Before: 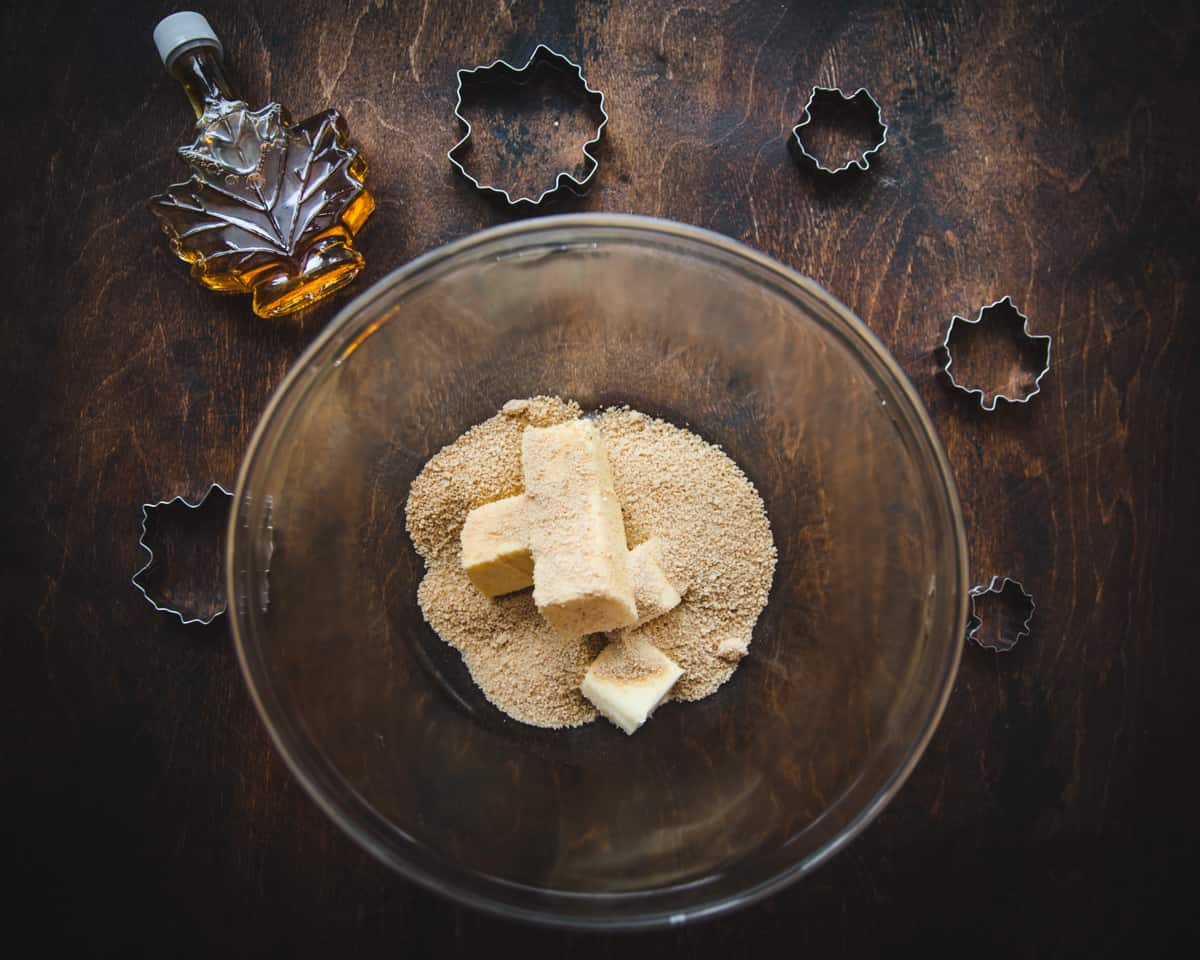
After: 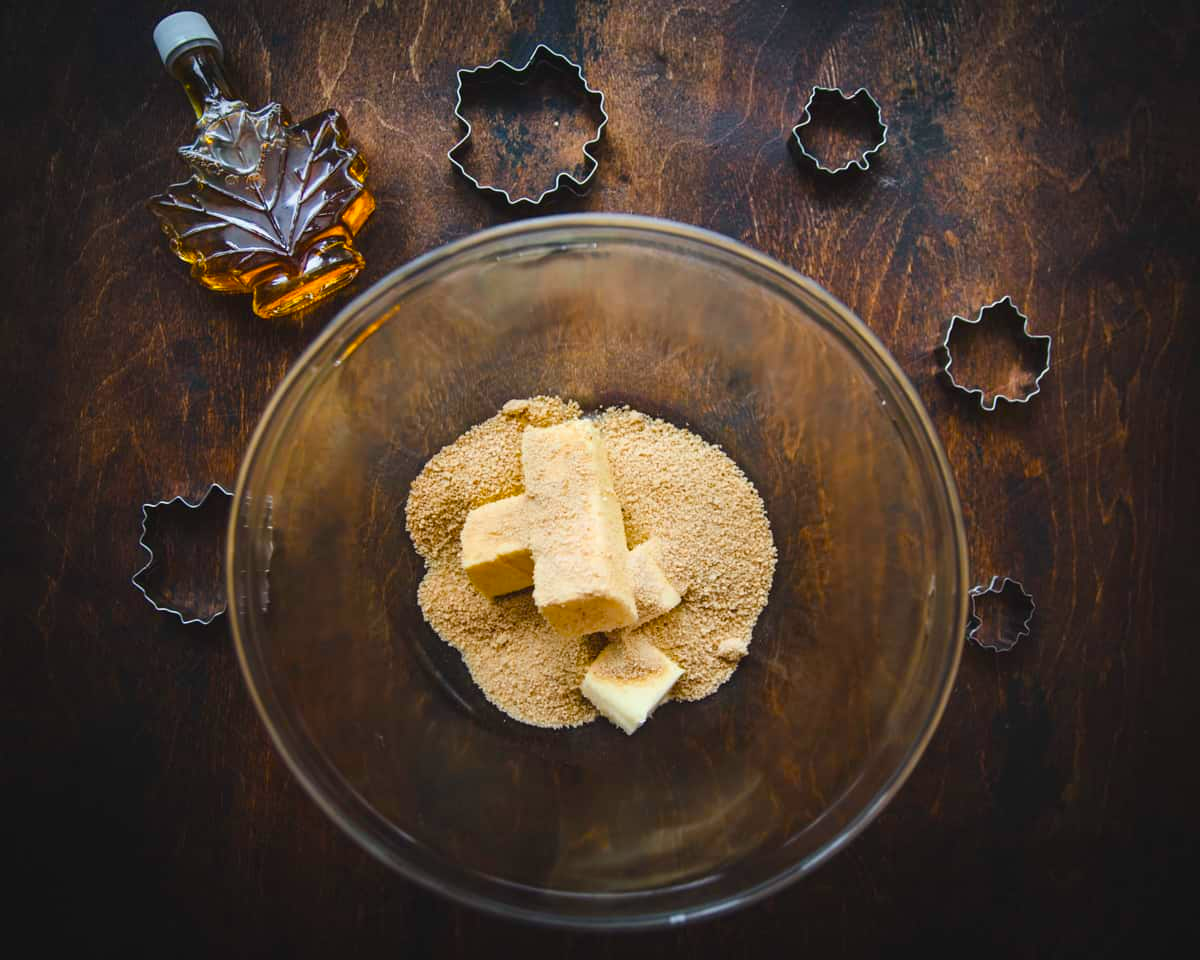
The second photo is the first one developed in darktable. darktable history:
velvia: strength 31.58%, mid-tones bias 0.201
